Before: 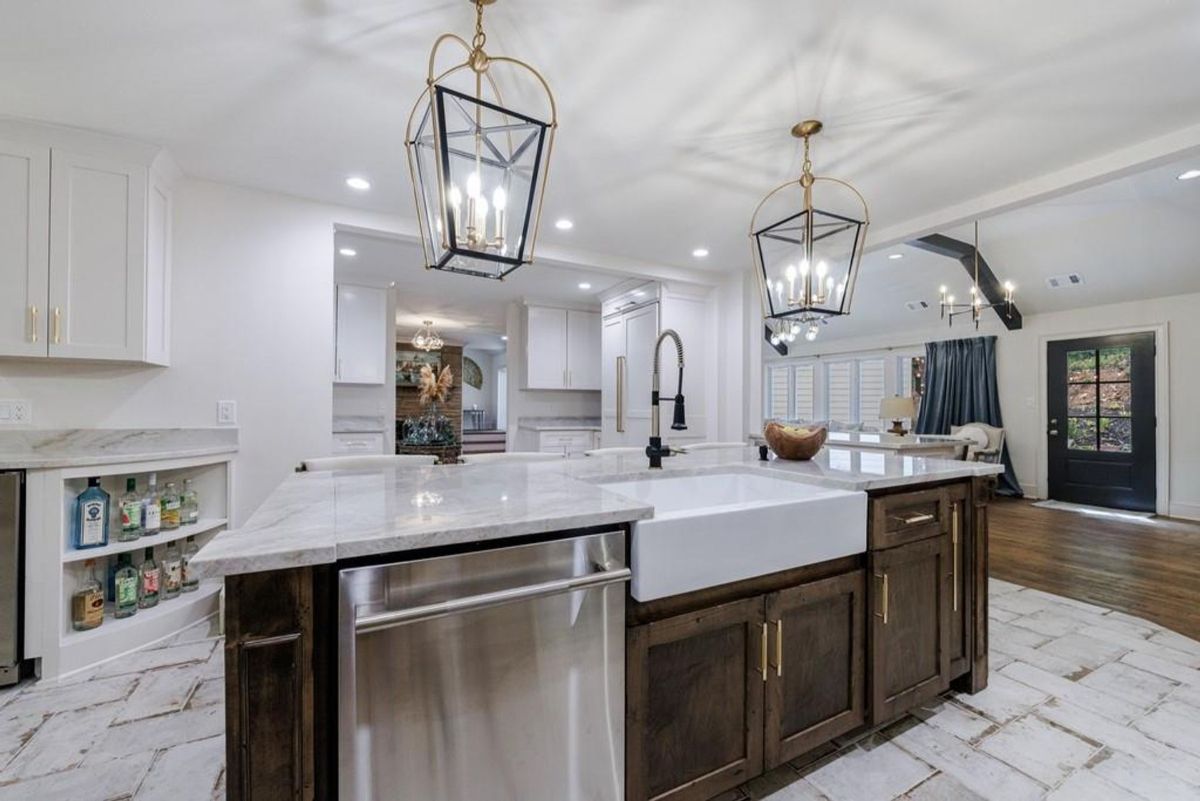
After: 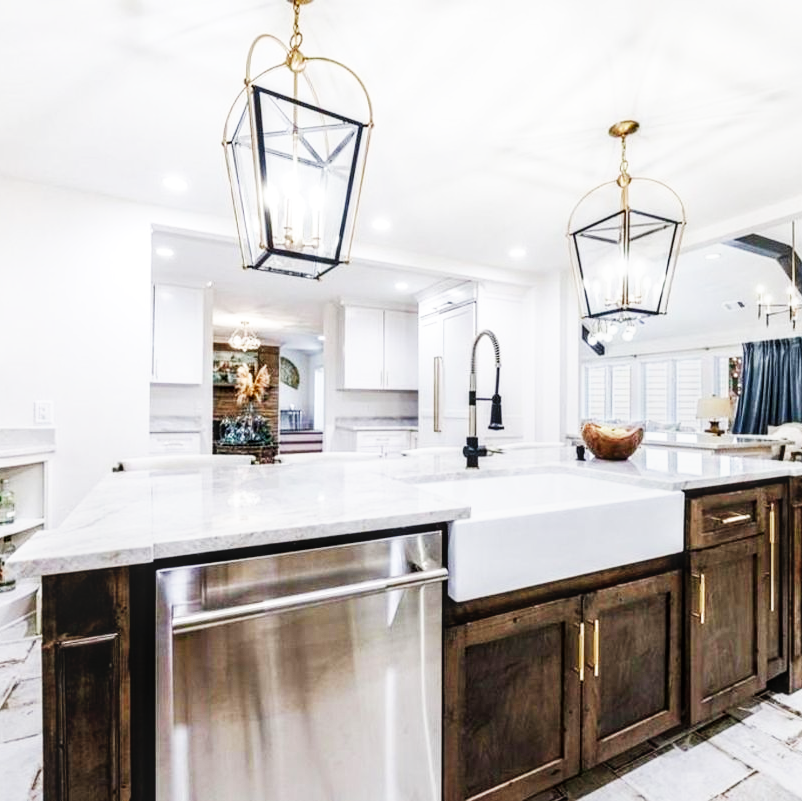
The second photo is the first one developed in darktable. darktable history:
base curve: curves: ch0 [(0, 0) (0.007, 0.004) (0.027, 0.03) (0.046, 0.07) (0.207, 0.54) (0.442, 0.872) (0.673, 0.972) (1, 1)], preserve colors none
crop and rotate: left 15.296%, right 17.831%
local contrast: on, module defaults
